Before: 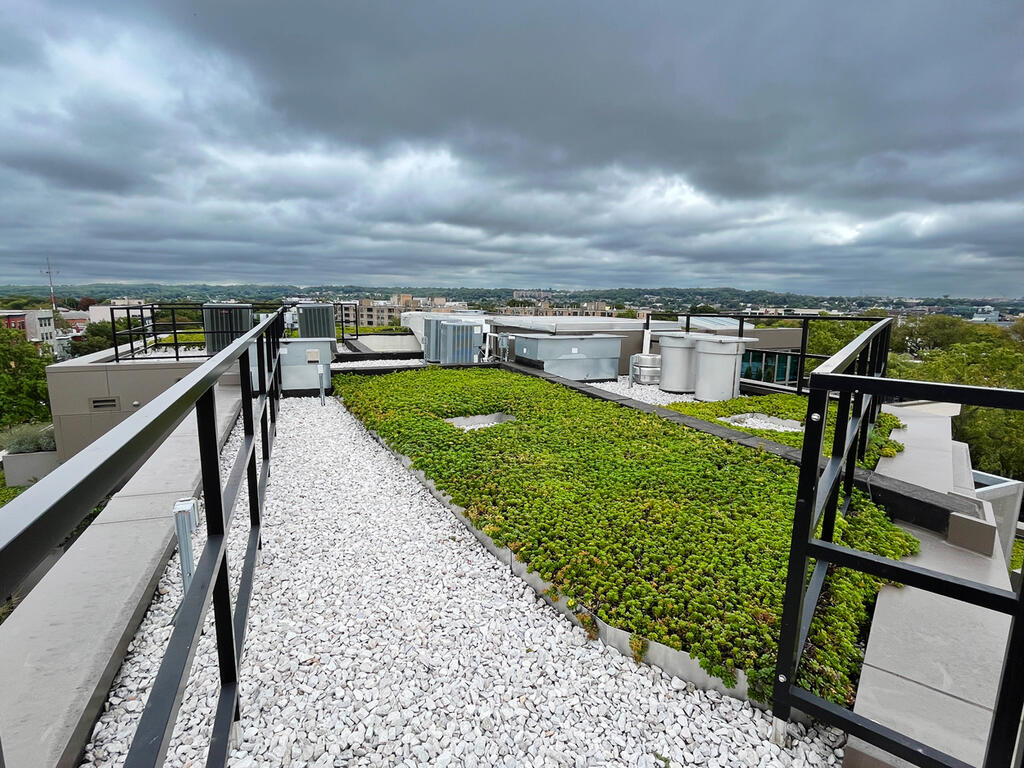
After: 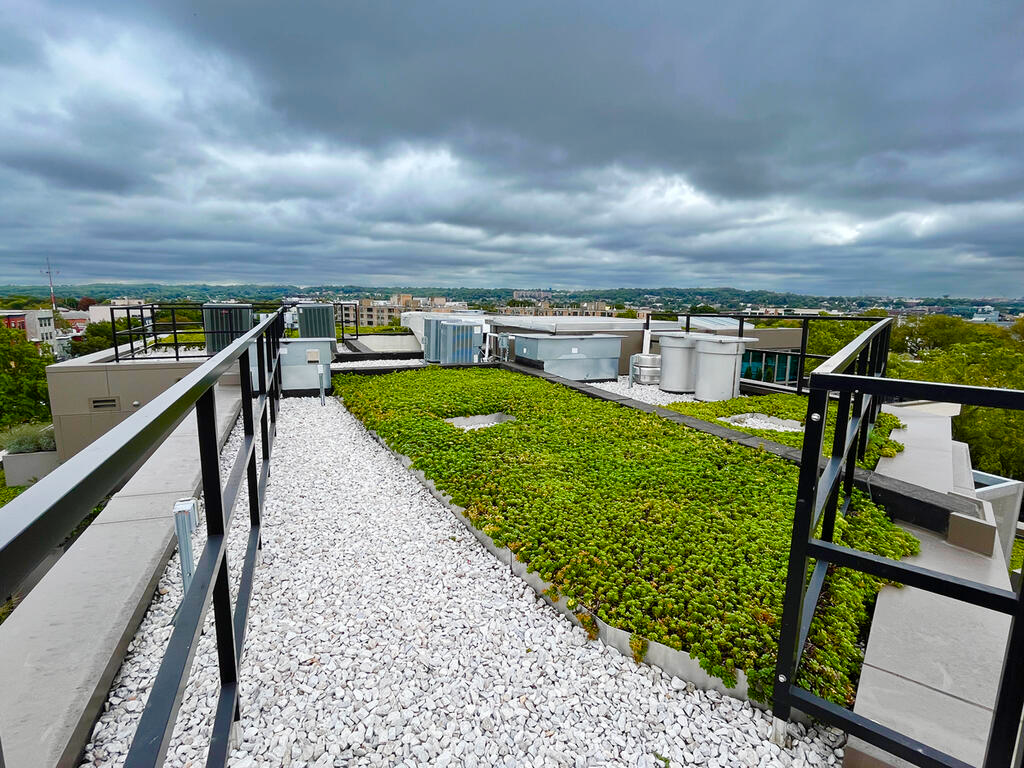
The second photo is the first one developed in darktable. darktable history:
color balance rgb: linear chroma grading › global chroma 15.58%, perceptual saturation grading › global saturation 20%, perceptual saturation grading › highlights -50.577%, perceptual saturation grading › shadows 30.009%, global vibrance 32.205%
